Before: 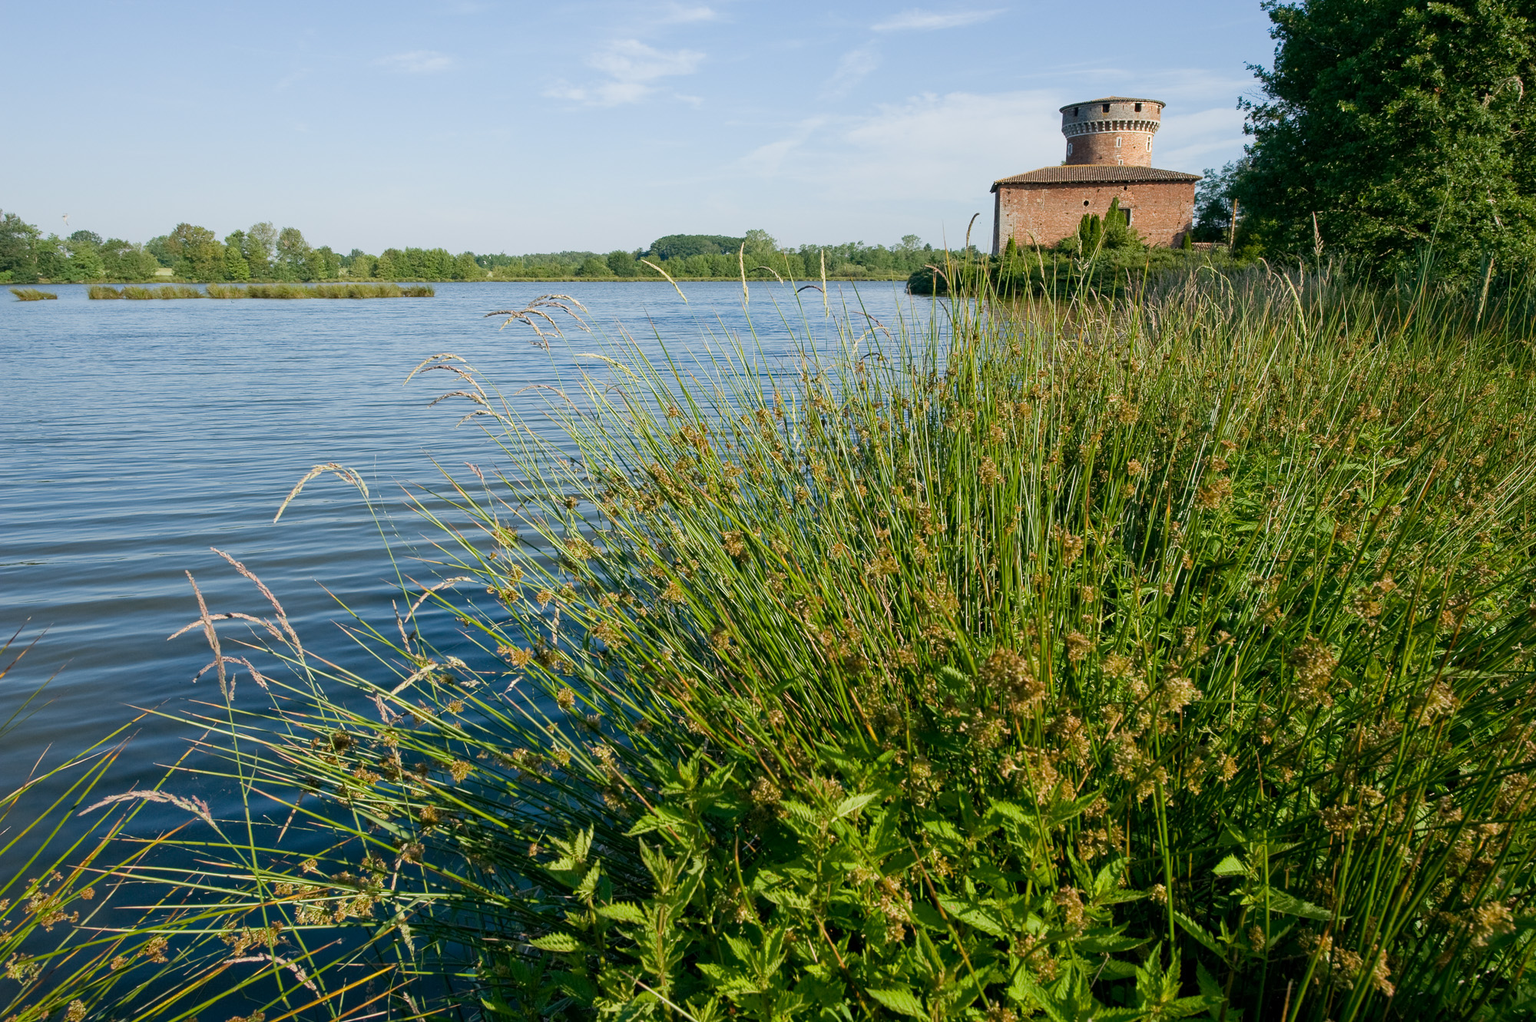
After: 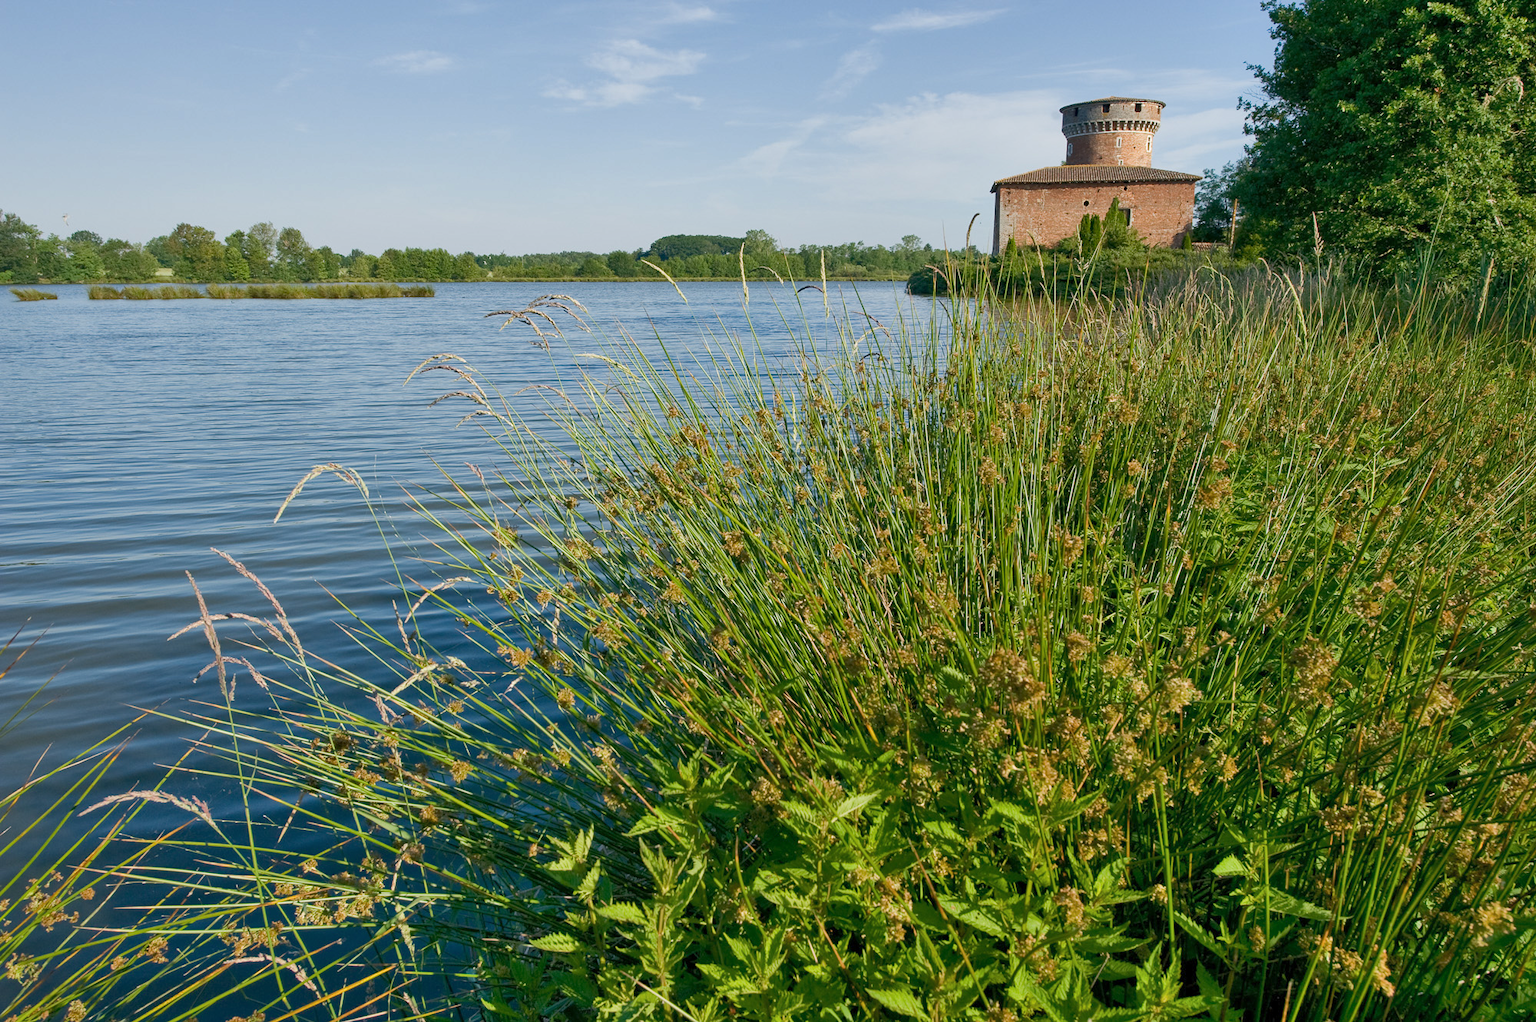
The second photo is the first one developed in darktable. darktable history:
rgb curve: curves: ch0 [(0, 0) (0.093, 0.159) (0.241, 0.265) (0.414, 0.42) (1, 1)], compensate middle gray true, preserve colors basic power
shadows and highlights: low approximation 0.01, soften with gaussian
